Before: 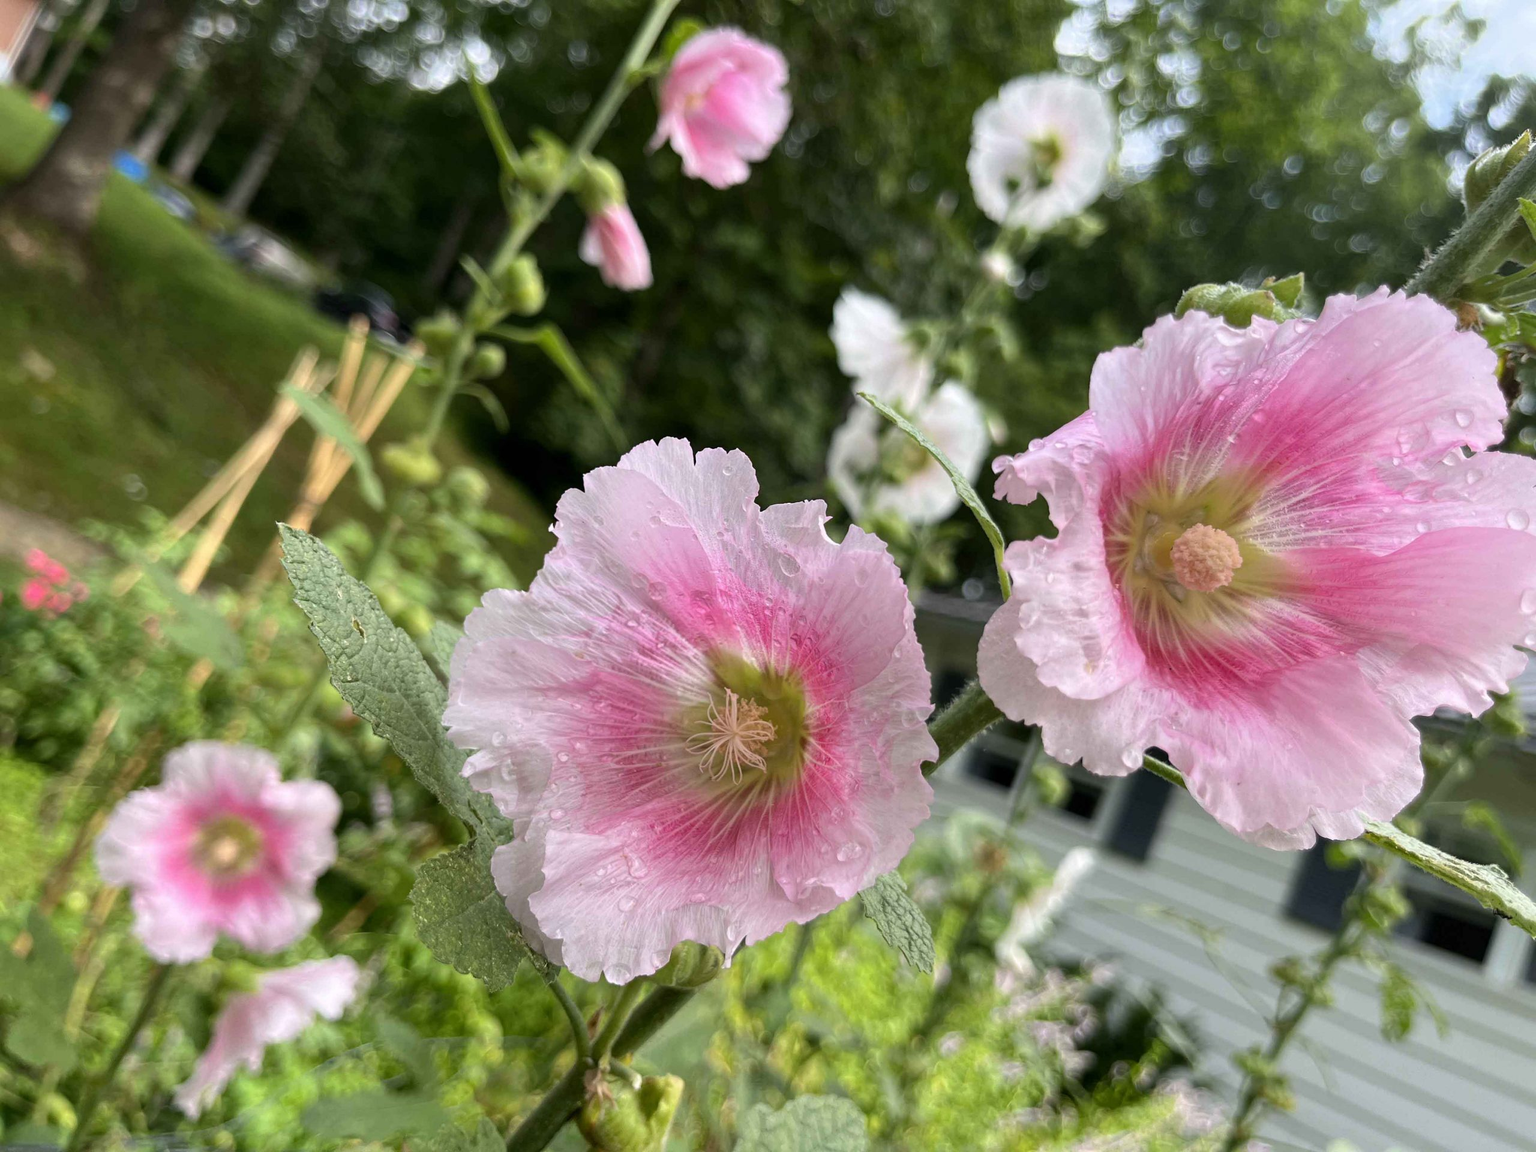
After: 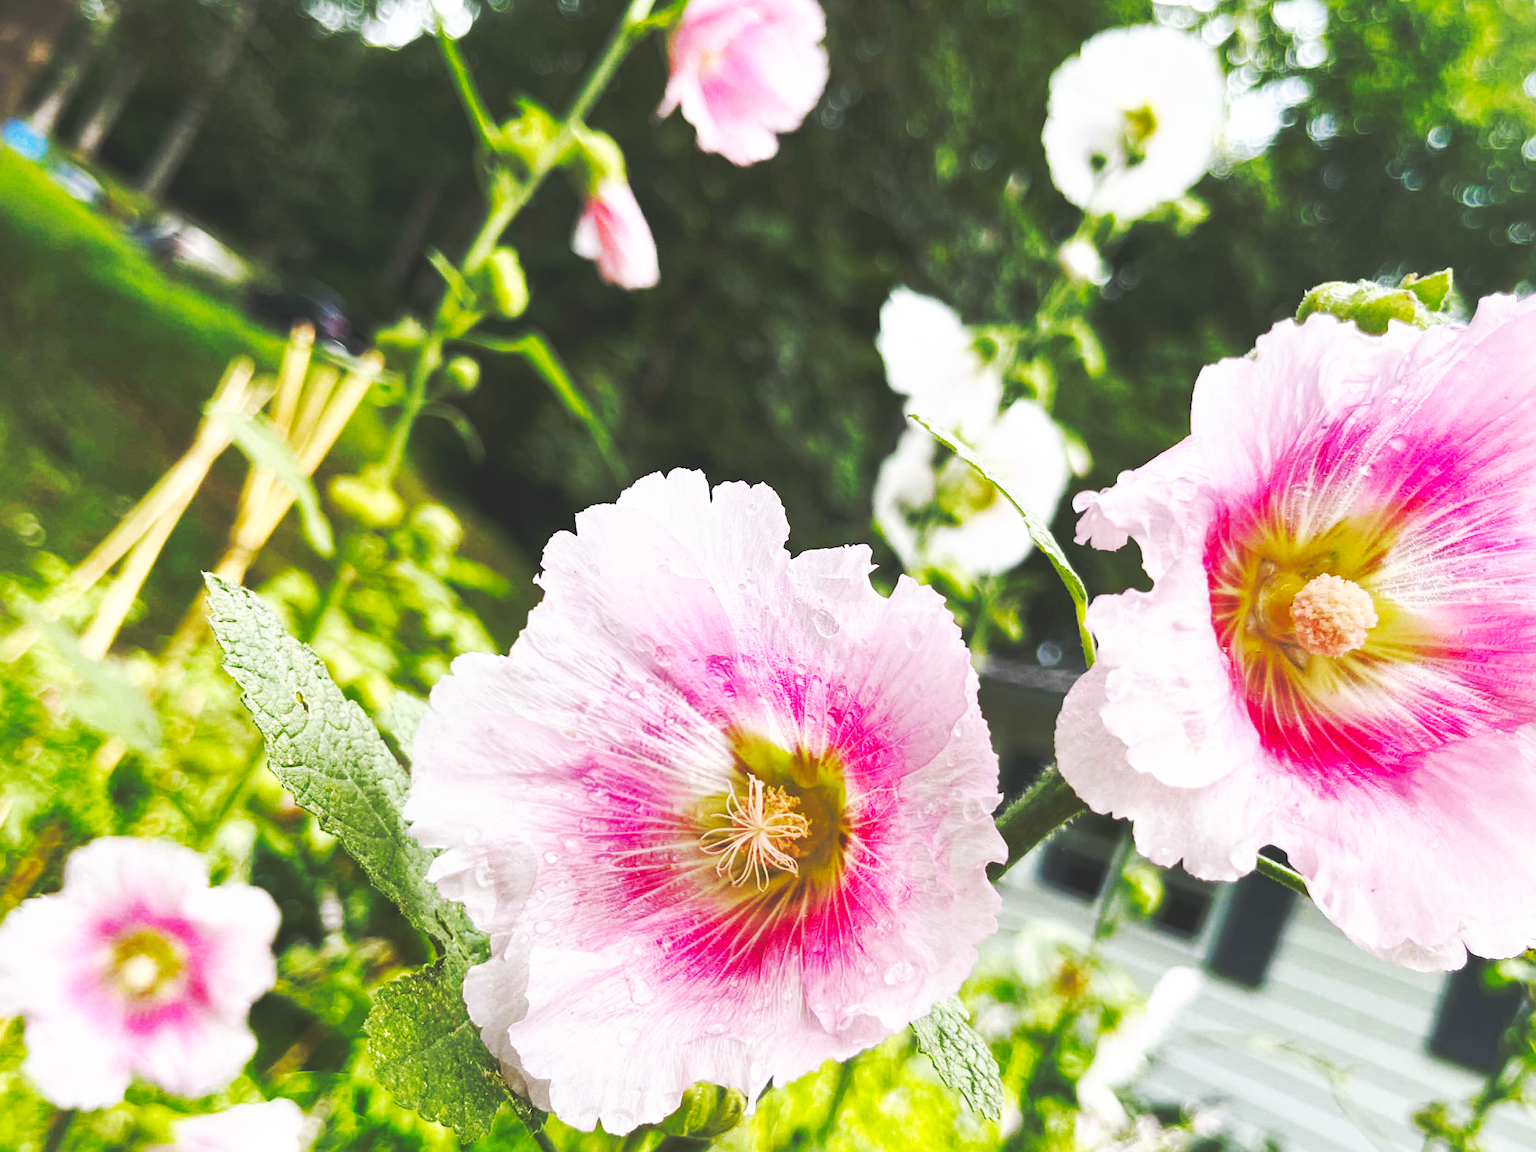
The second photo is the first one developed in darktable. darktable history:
shadows and highlights: on, module defaults
base curve: curves: ch0 [(0, 0.015) (0.085, 0.116) (0.134, 0.298) (0.19, 0.545) (0.296, 0.764) (0.599, 0.982) (1, 1)], preserve colors none
crop and rotate: left 7.196%, top 4.574%, right 10.605%, bottom 13.178%
